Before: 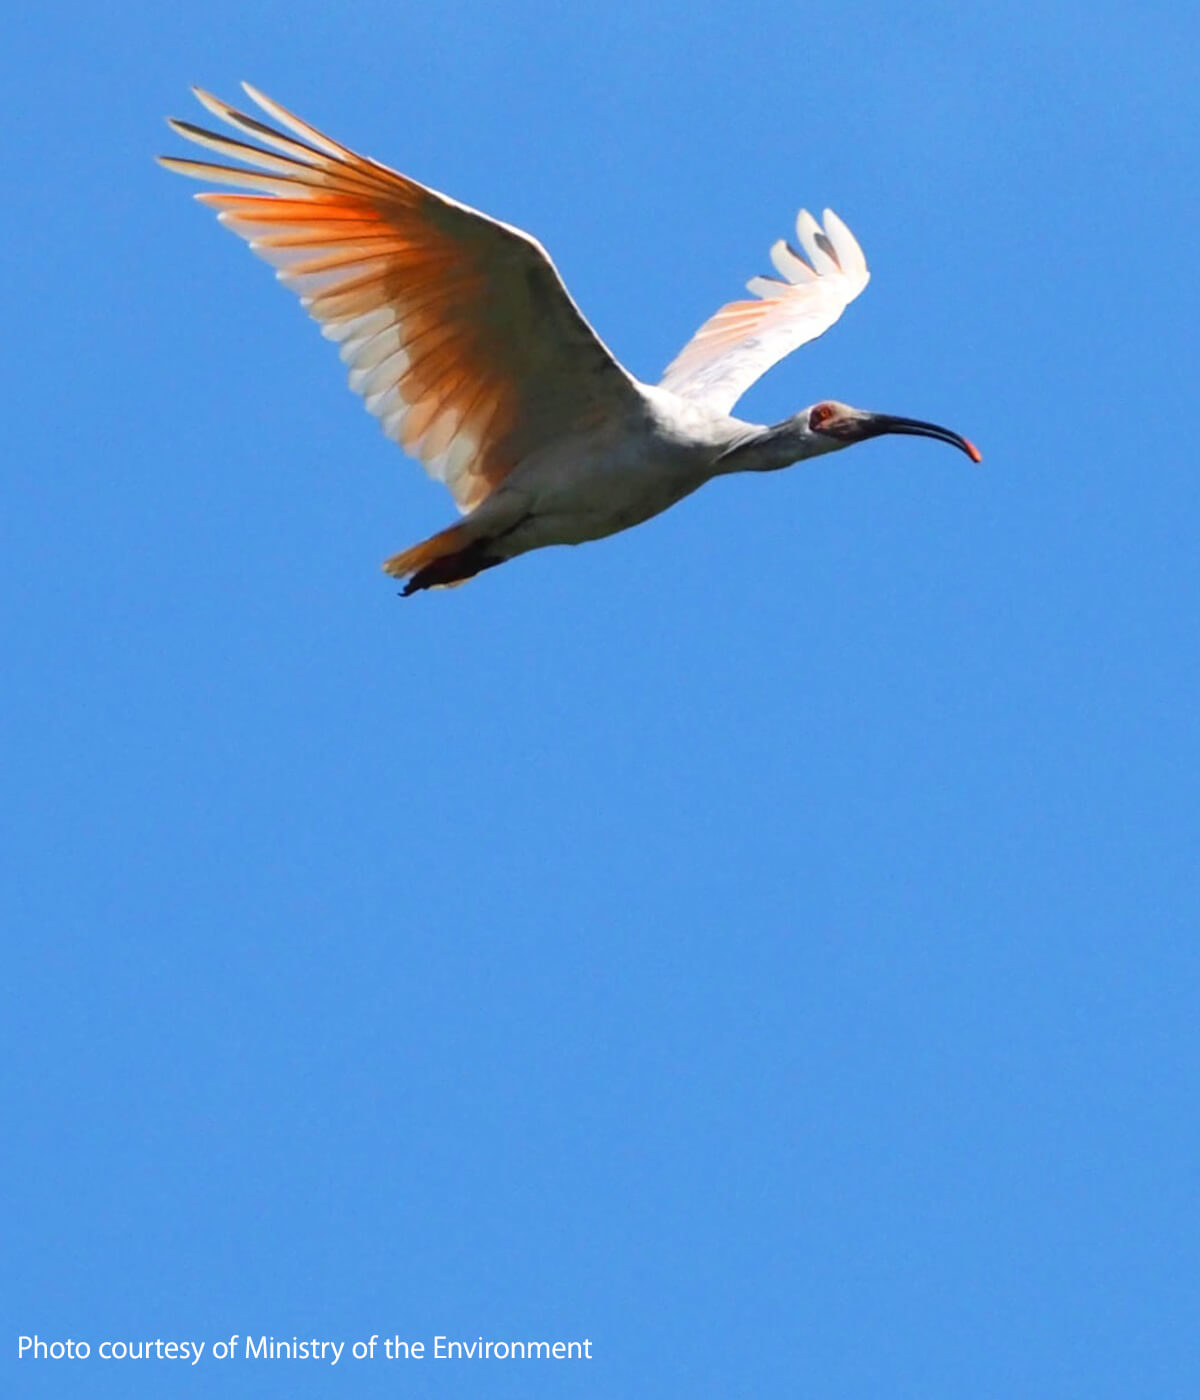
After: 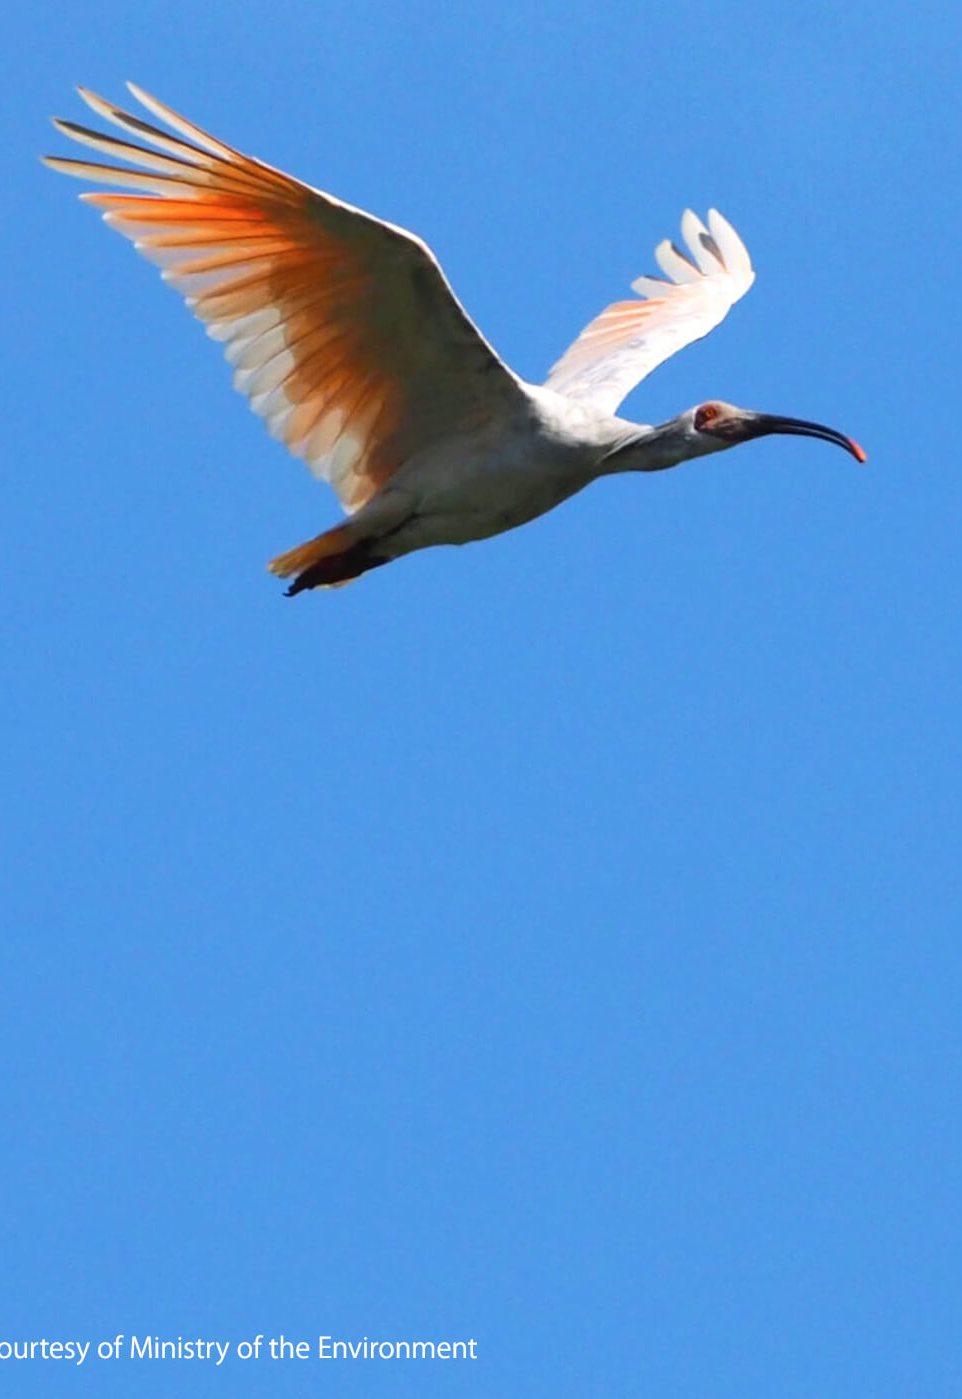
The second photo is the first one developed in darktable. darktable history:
crop and rotate: left 9.593%, right 10.17%
color balance rgb: perceptual saturation grading › global saturation 0.823%
